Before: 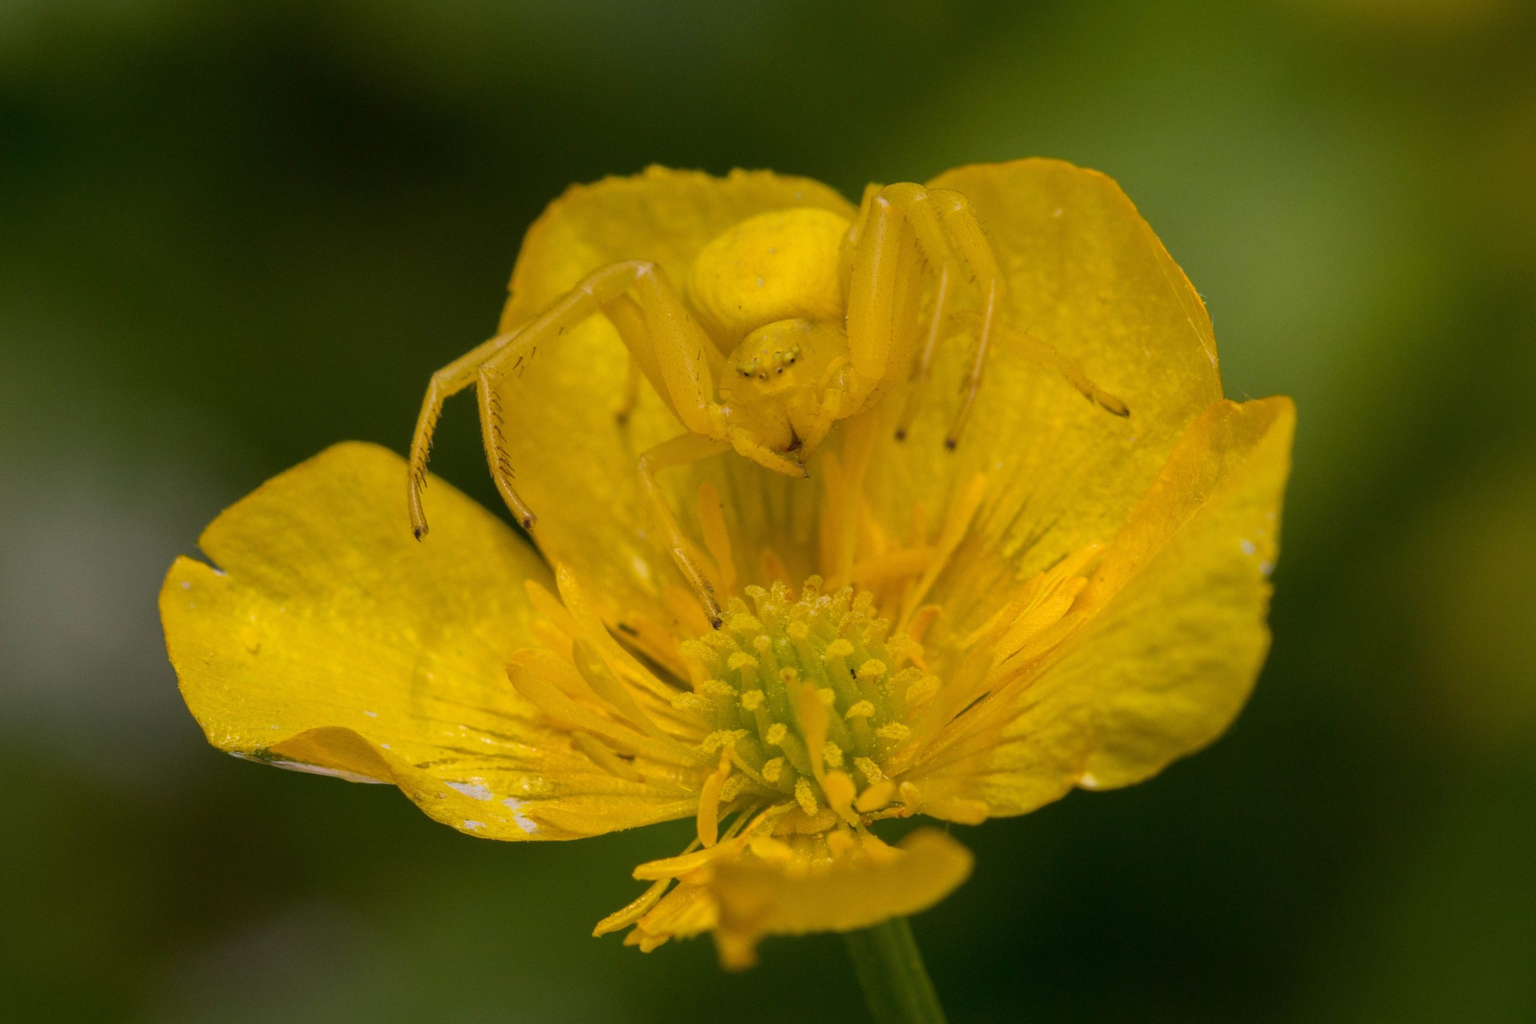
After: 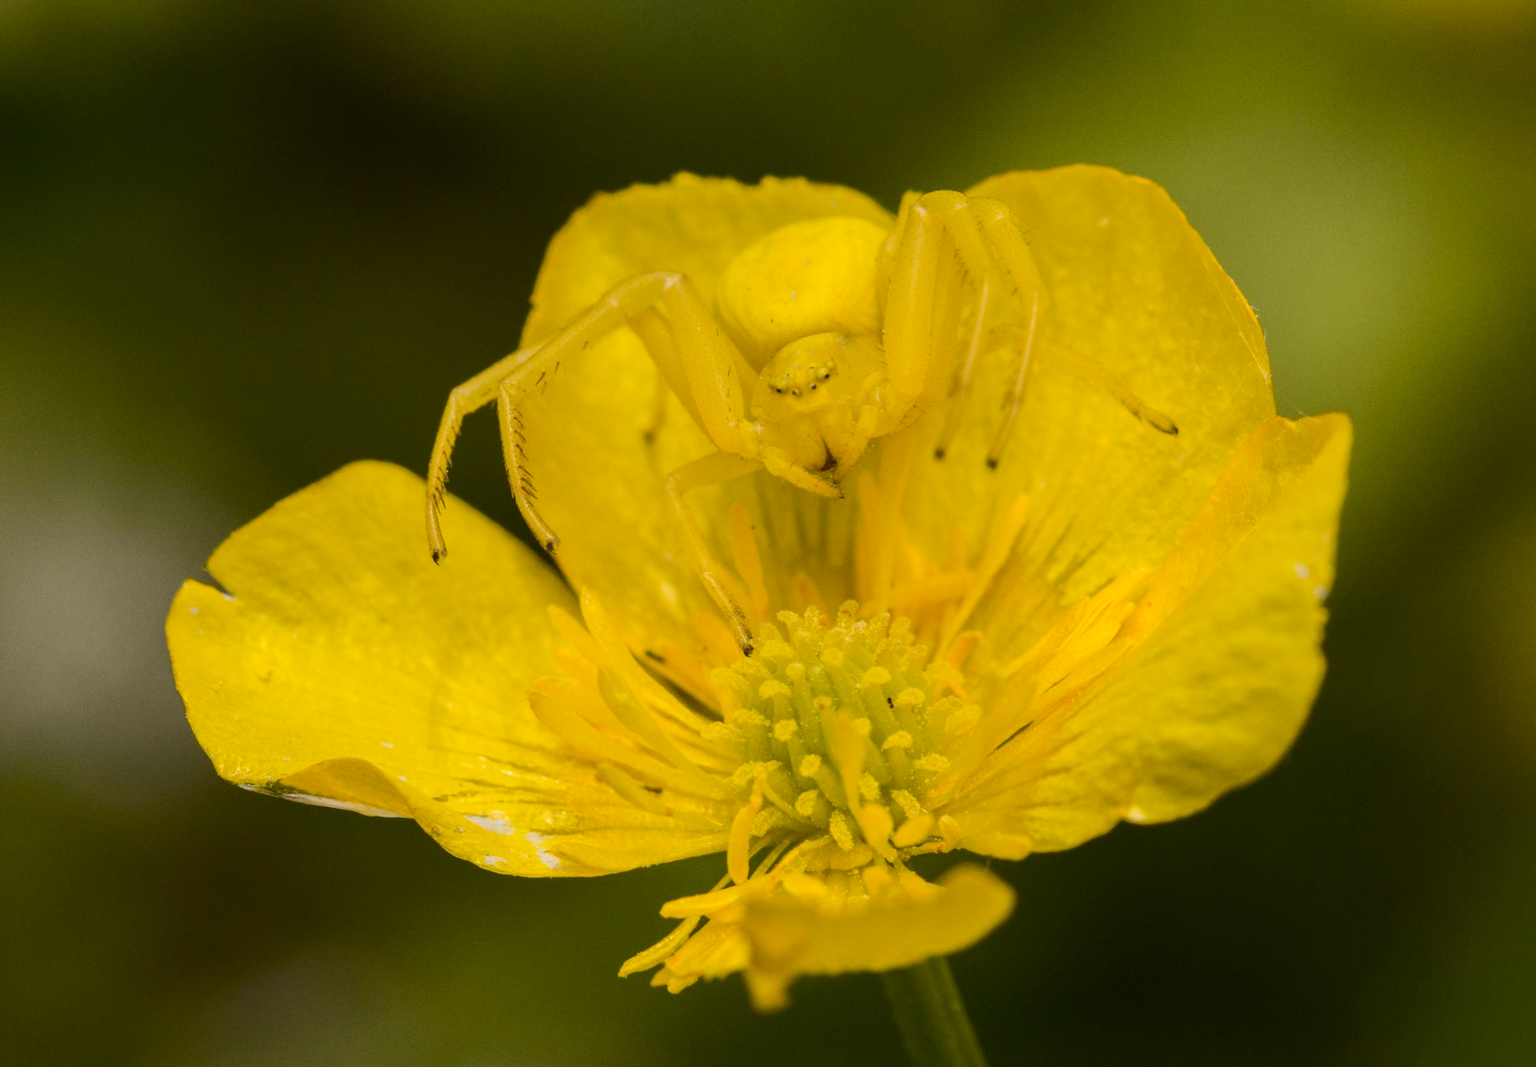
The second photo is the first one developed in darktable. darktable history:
crop: right 4.126%, bottom 0.031%
tone curve: curves: ch0 [(0, 0) (0.239, 0.248) (0.508, 0.606) (0.828, 0.878) (1, 1)]; ch1 [(0, 0) (0.401, 0.42) (0.45, 0.464) (0.492, 0.498) (0.511, 0.507) (0.561, 0.549) (0.688, 0.726) (1, 1)]; ch2 [(0, 0) (0.411, 0.433) (0.5, 0.504) (0.545, 0.574) (1, 1)], color space Lab, independent channels, preserve colors none
